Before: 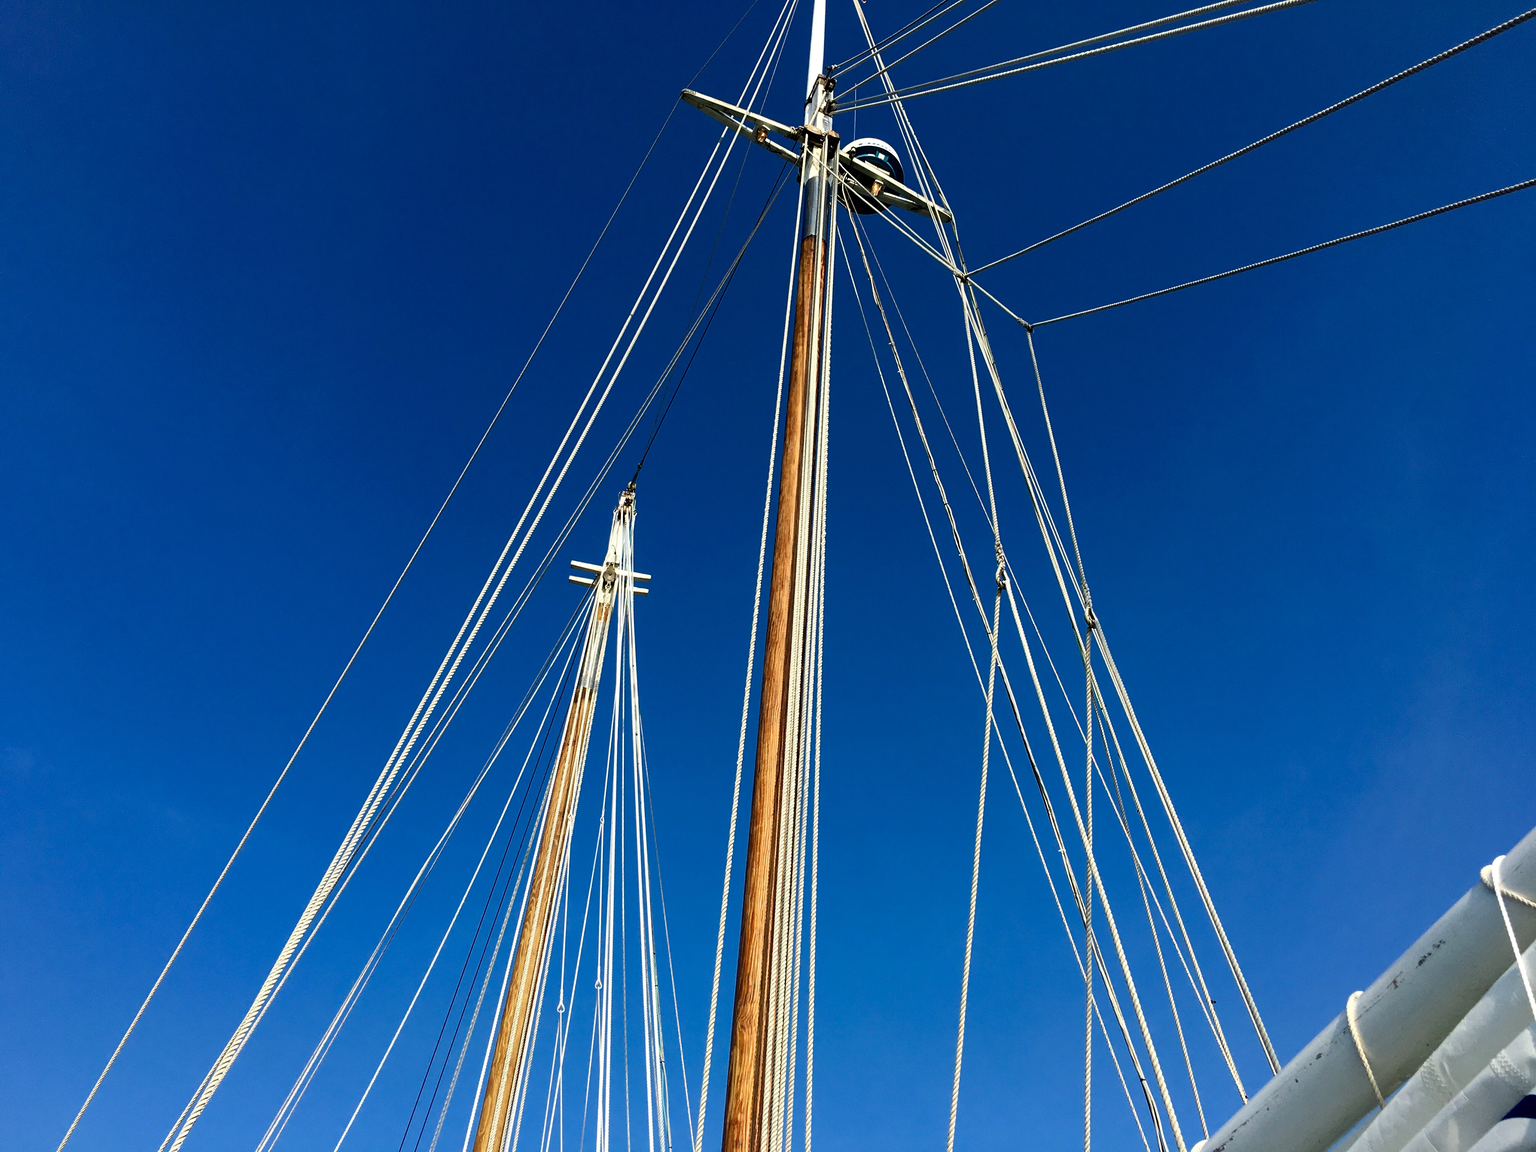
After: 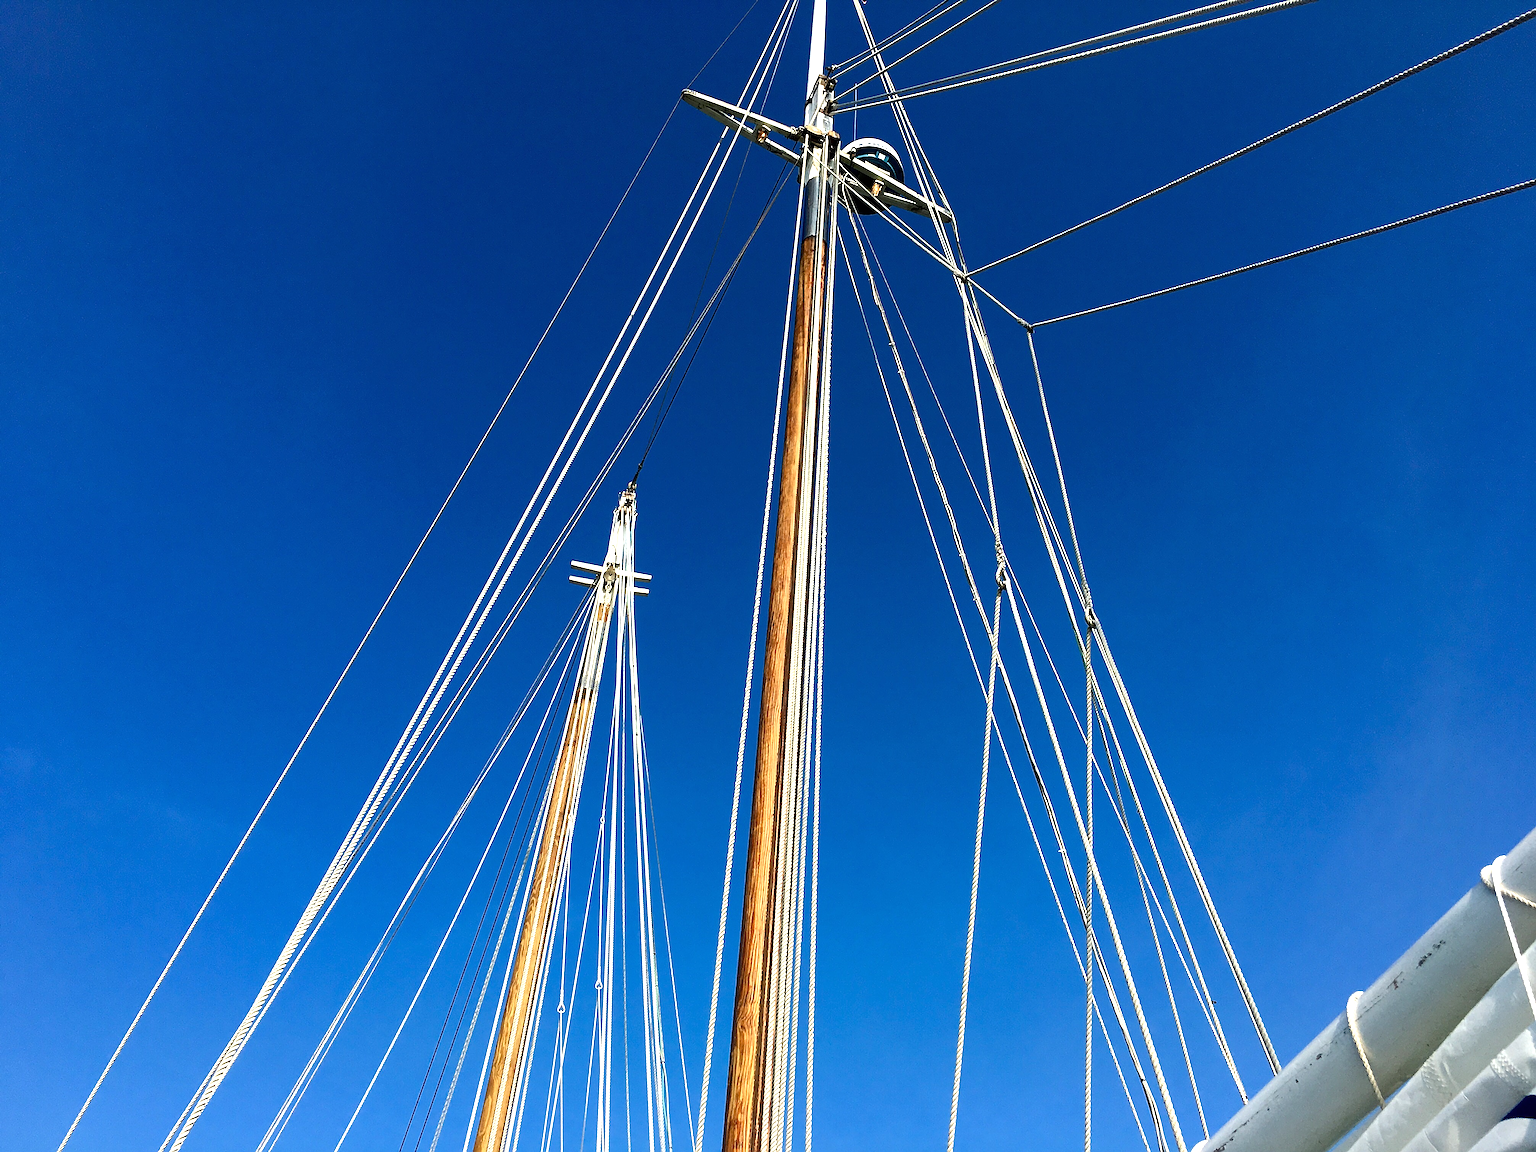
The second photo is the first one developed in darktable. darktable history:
sharpen: on, module defaults
exposure: black level correction 0, exposure 0.5 EV, compensate highlight preservation false
tone equalizer: -8 EV -0.55 EV
